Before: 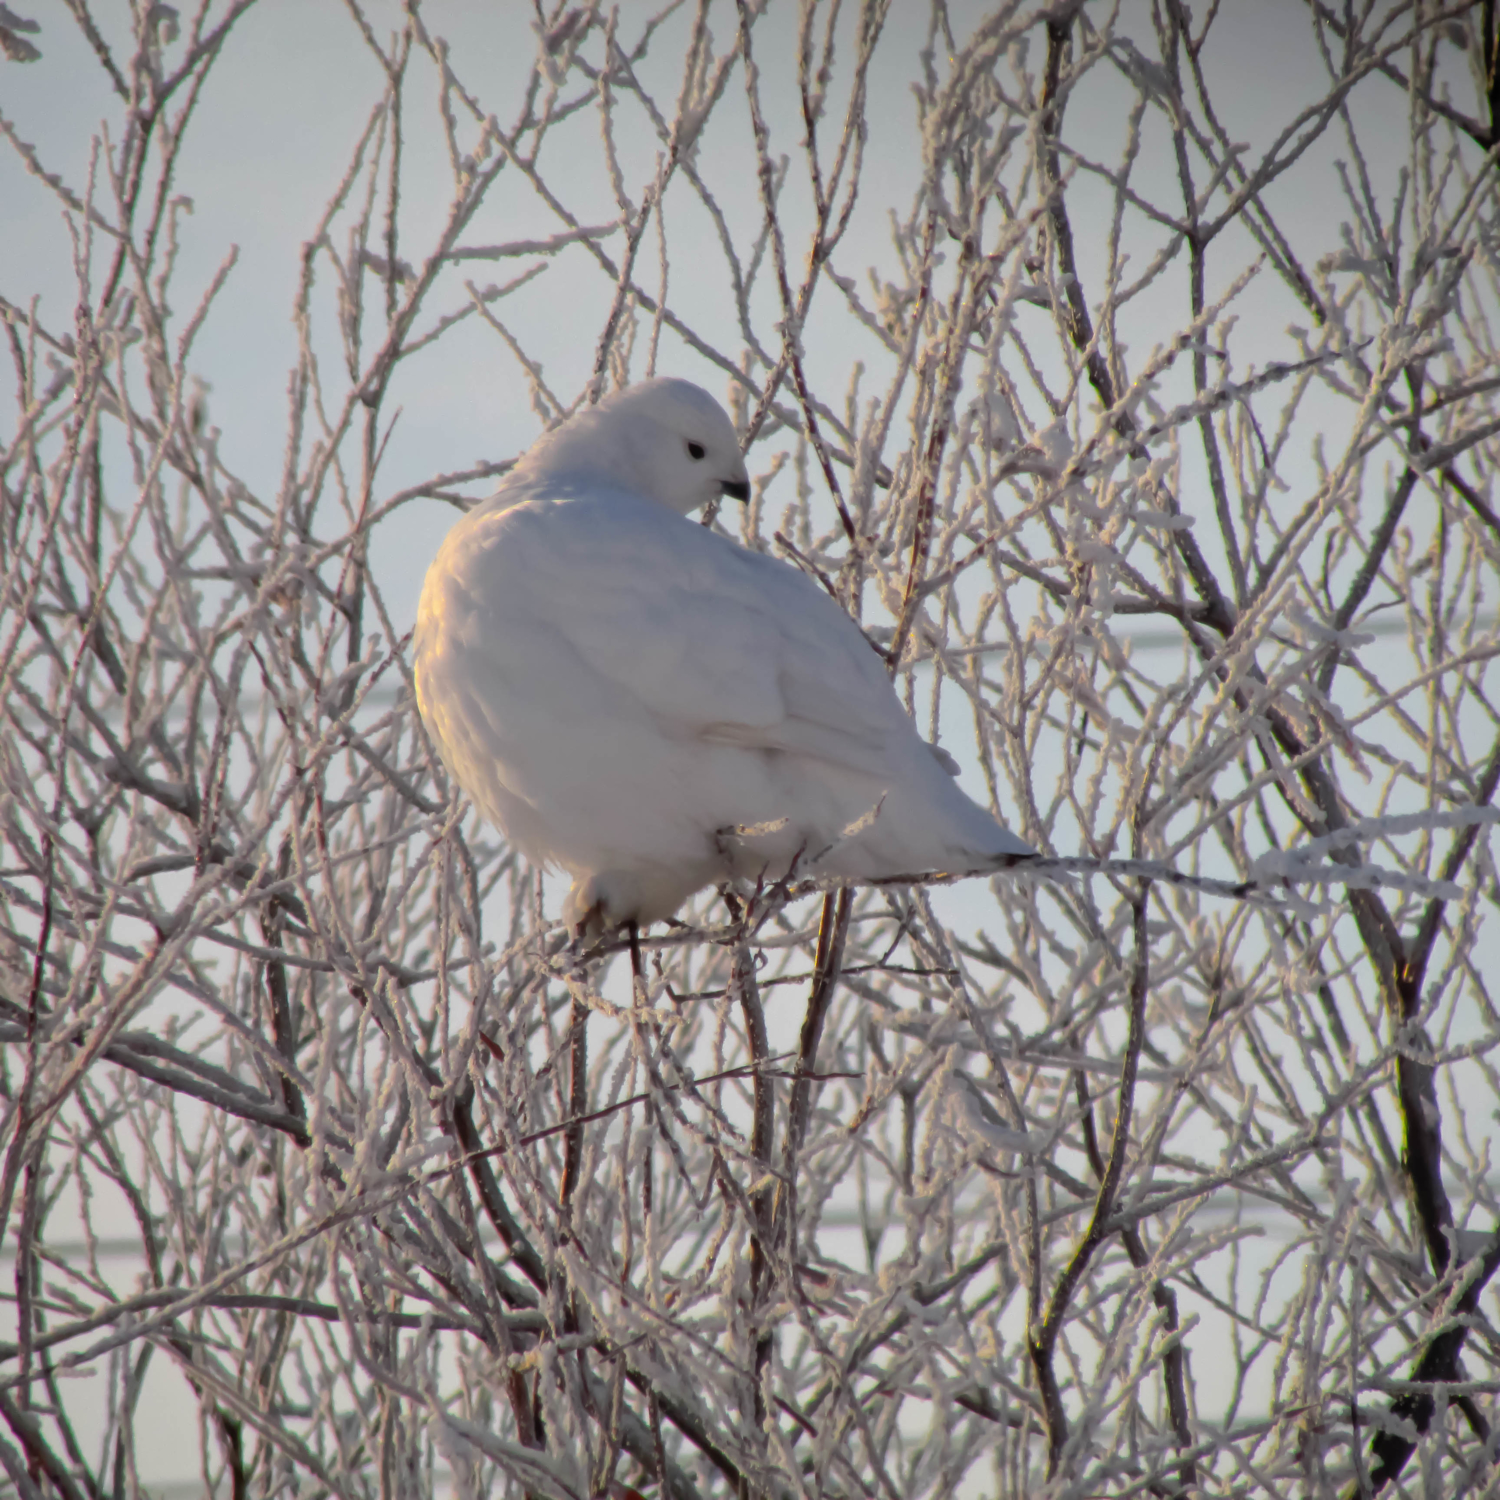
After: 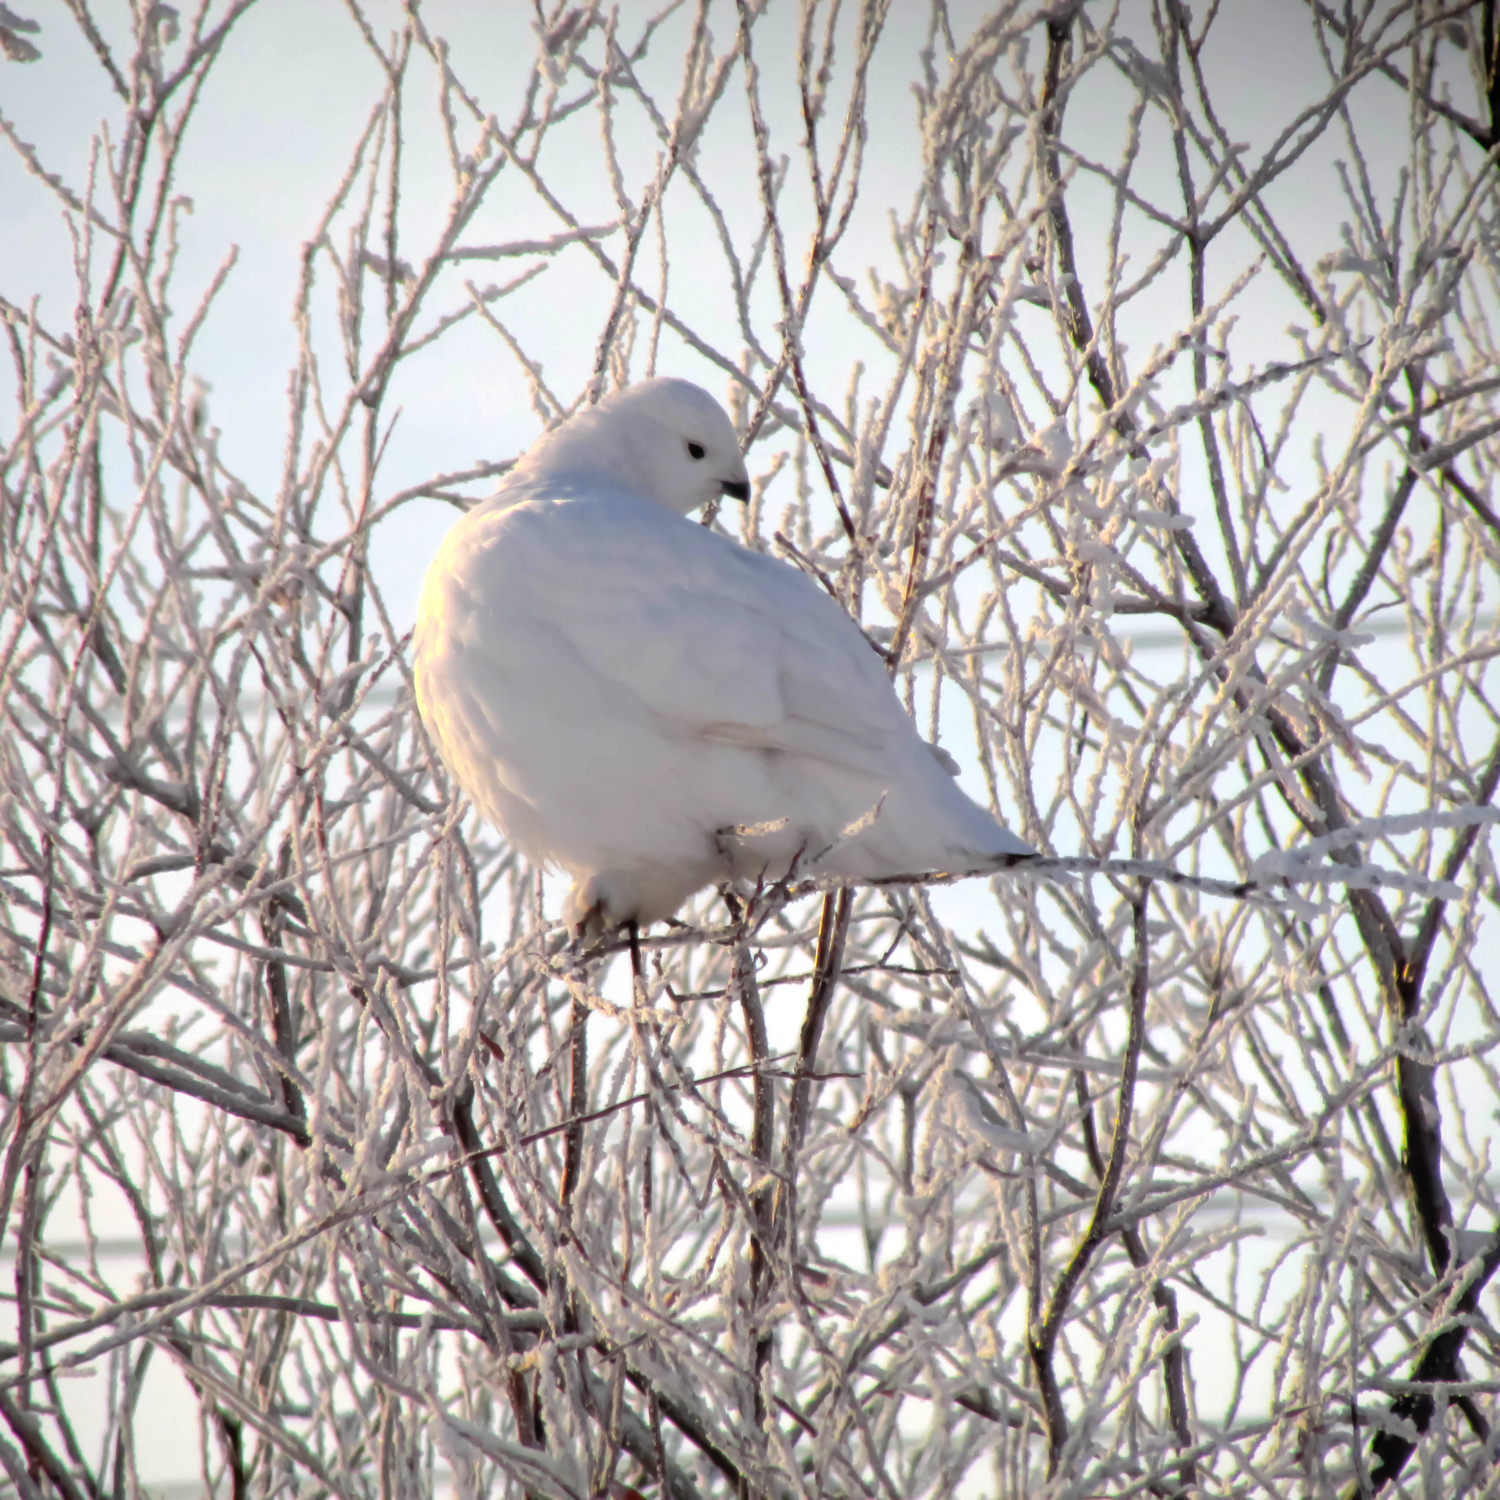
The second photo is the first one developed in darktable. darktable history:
tone equalizer: -8 EV -0.774 EV, -7 EV -0.71 EV, -6 EV -0.583 EV, -5 EV -0.395 EV, -3 EV 0.392 EV, -2 EV 0.6 EV, -1 EV 0.683 EV, +0 EV 0.745 EV
